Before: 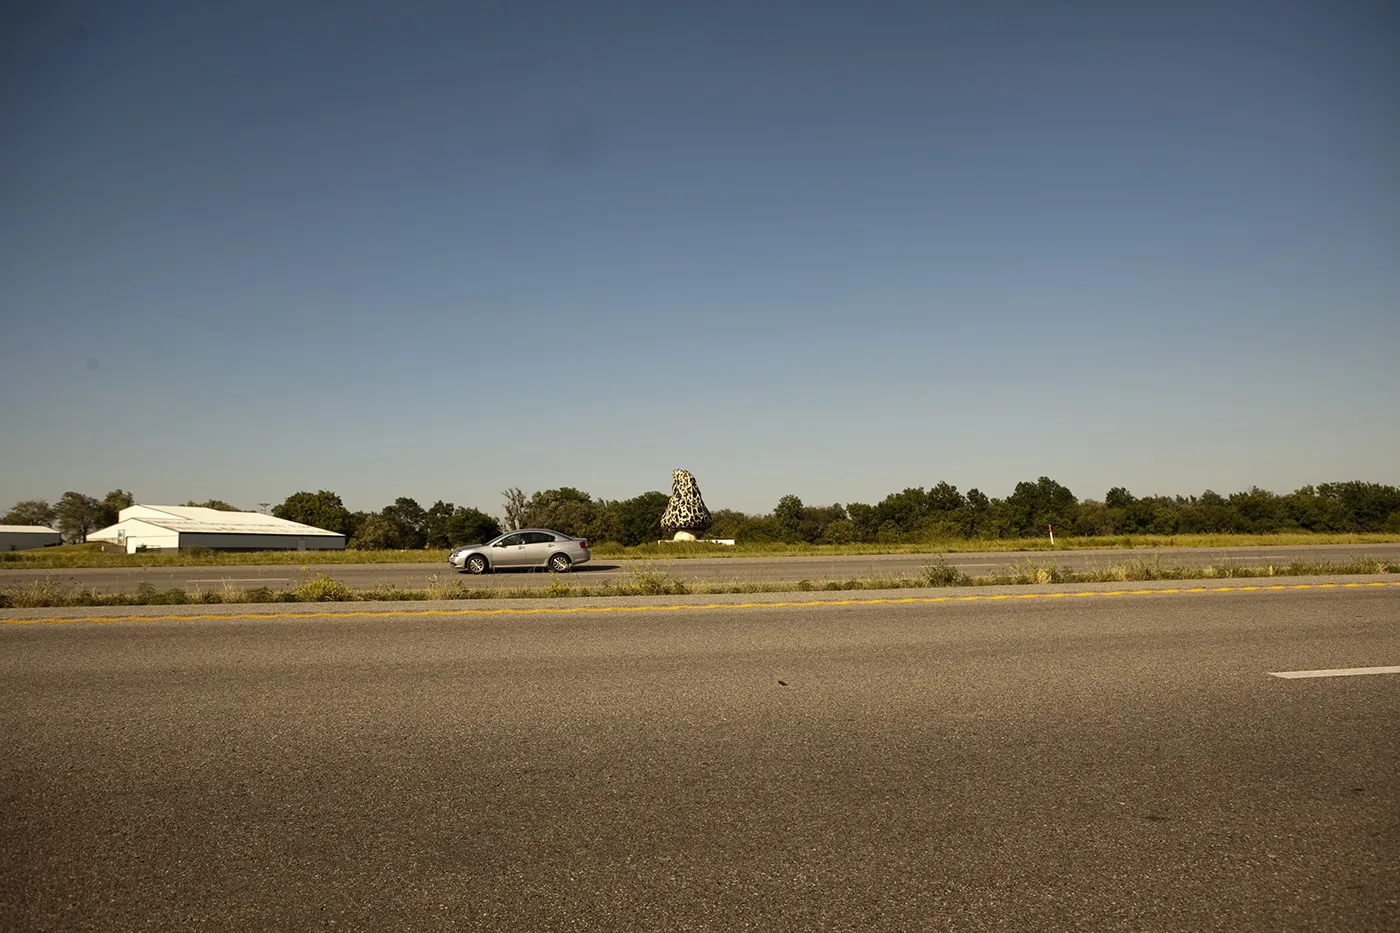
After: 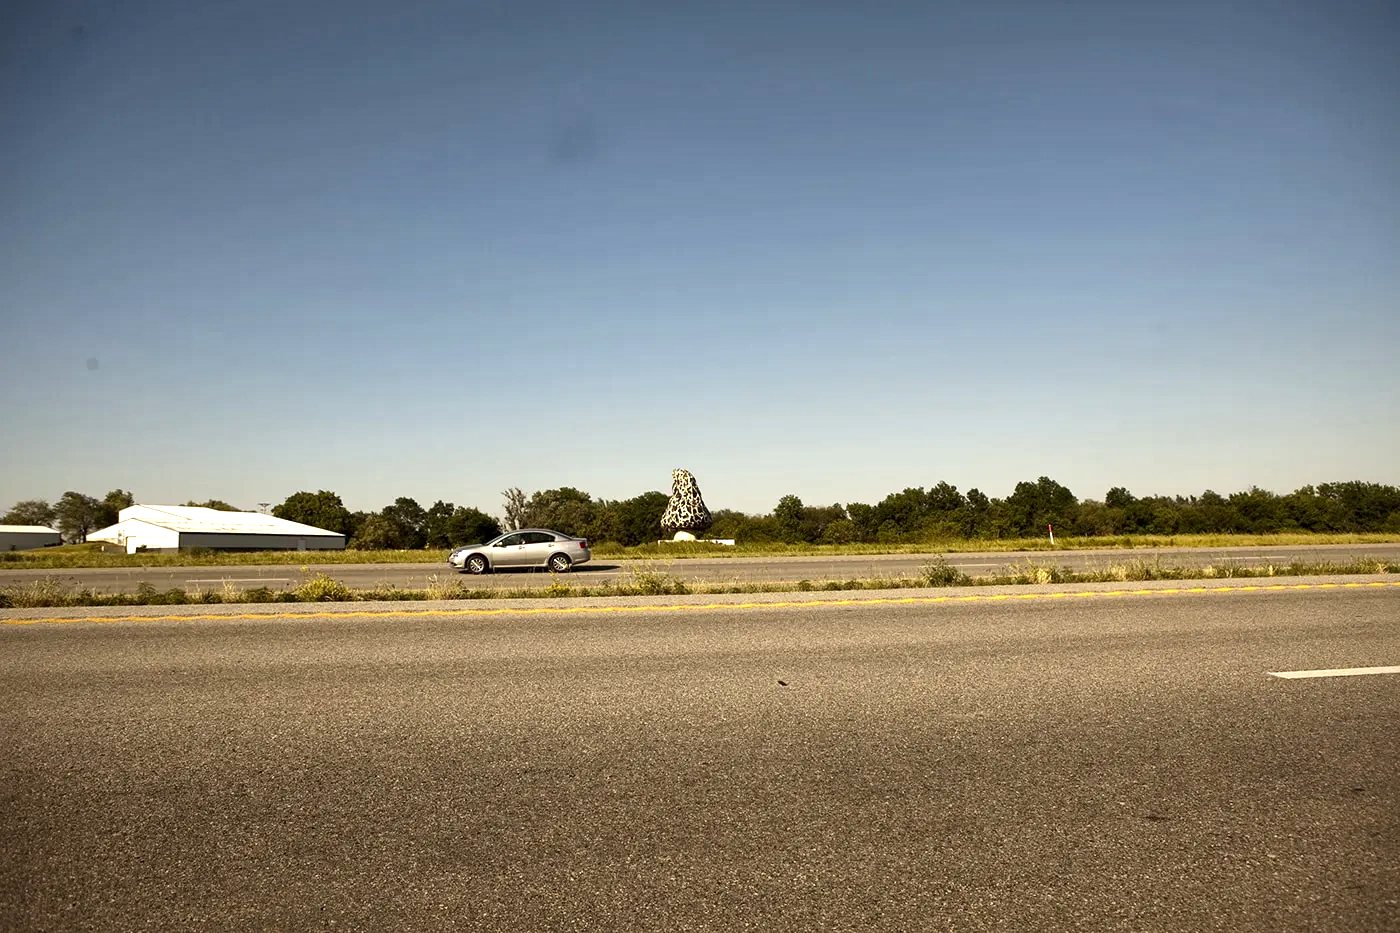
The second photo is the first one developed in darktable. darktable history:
local contrast: mode bilateral grid, contrast 26, coarseness 60, detail 151%, midtone range 0.2
exposure: exposure 0.611 EV, compensate exposure bias true, compensate highlight preservation false
